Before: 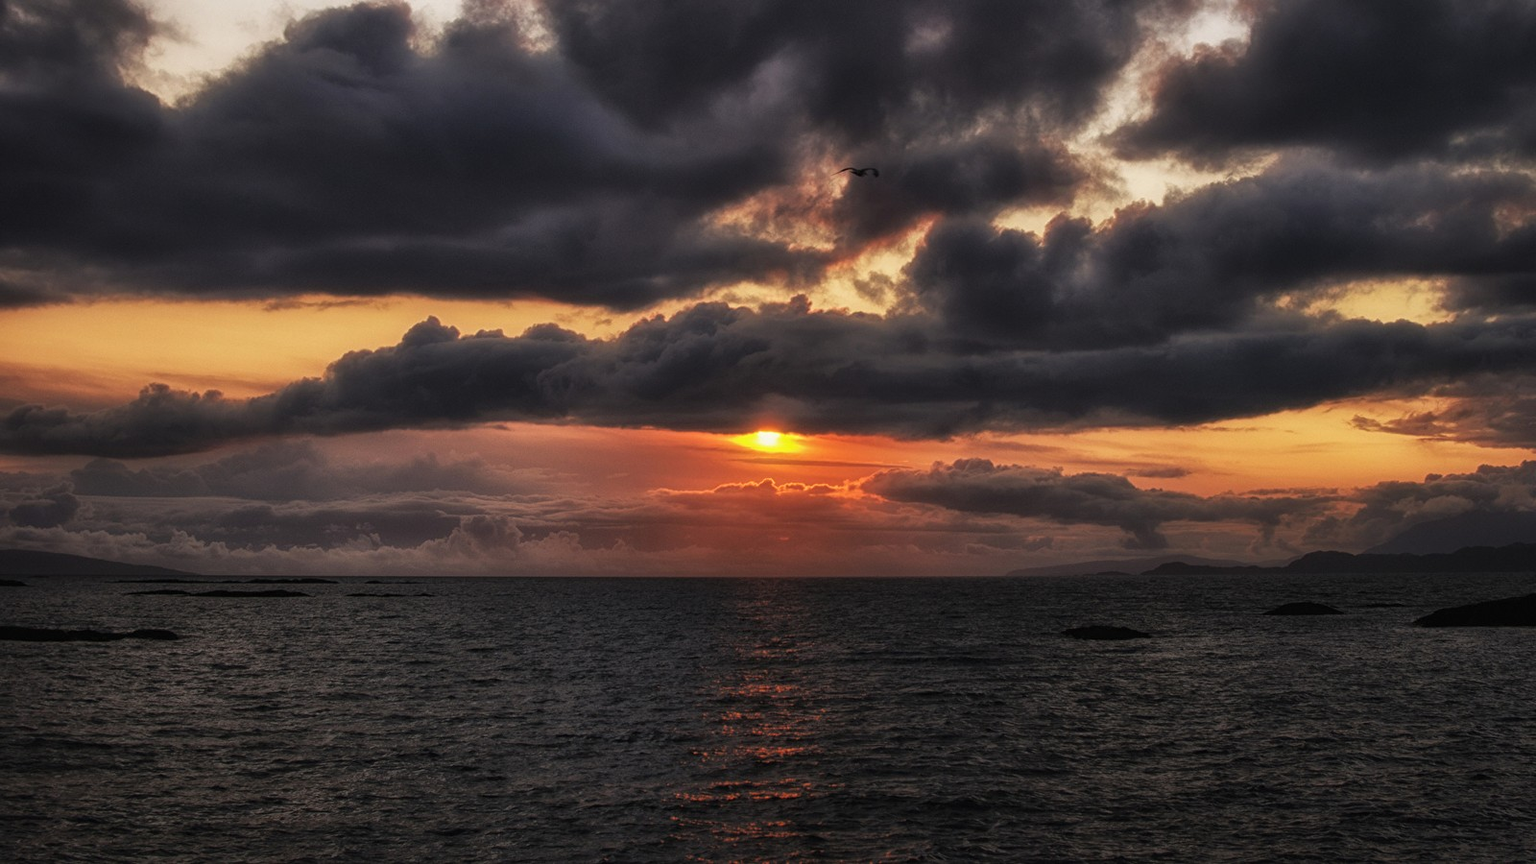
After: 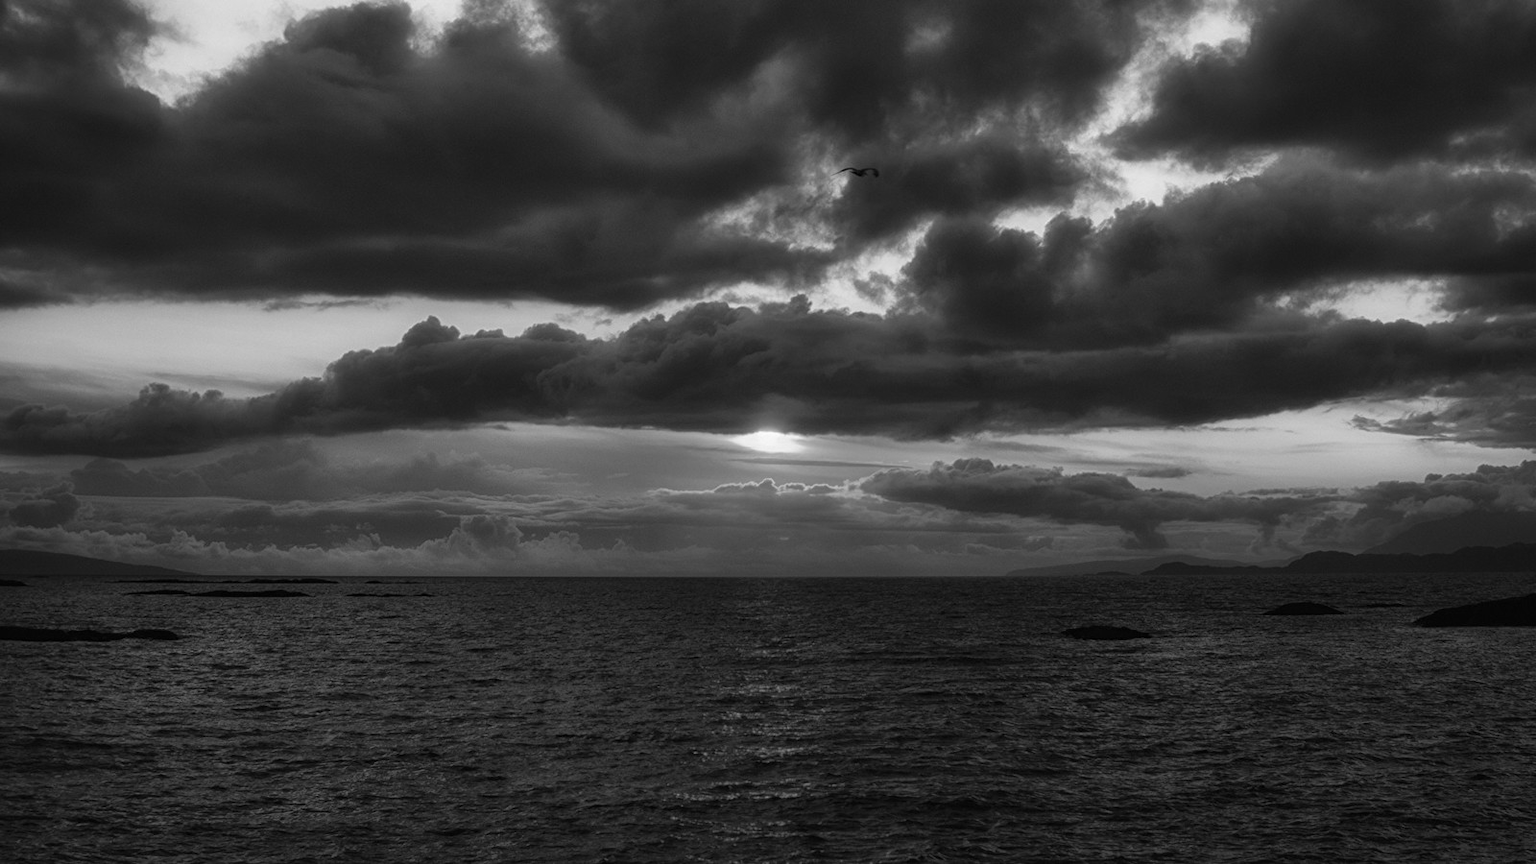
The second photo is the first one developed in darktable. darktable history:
levels: levels [0, 0.492, 0.984]
monochrome: on, module defaults
